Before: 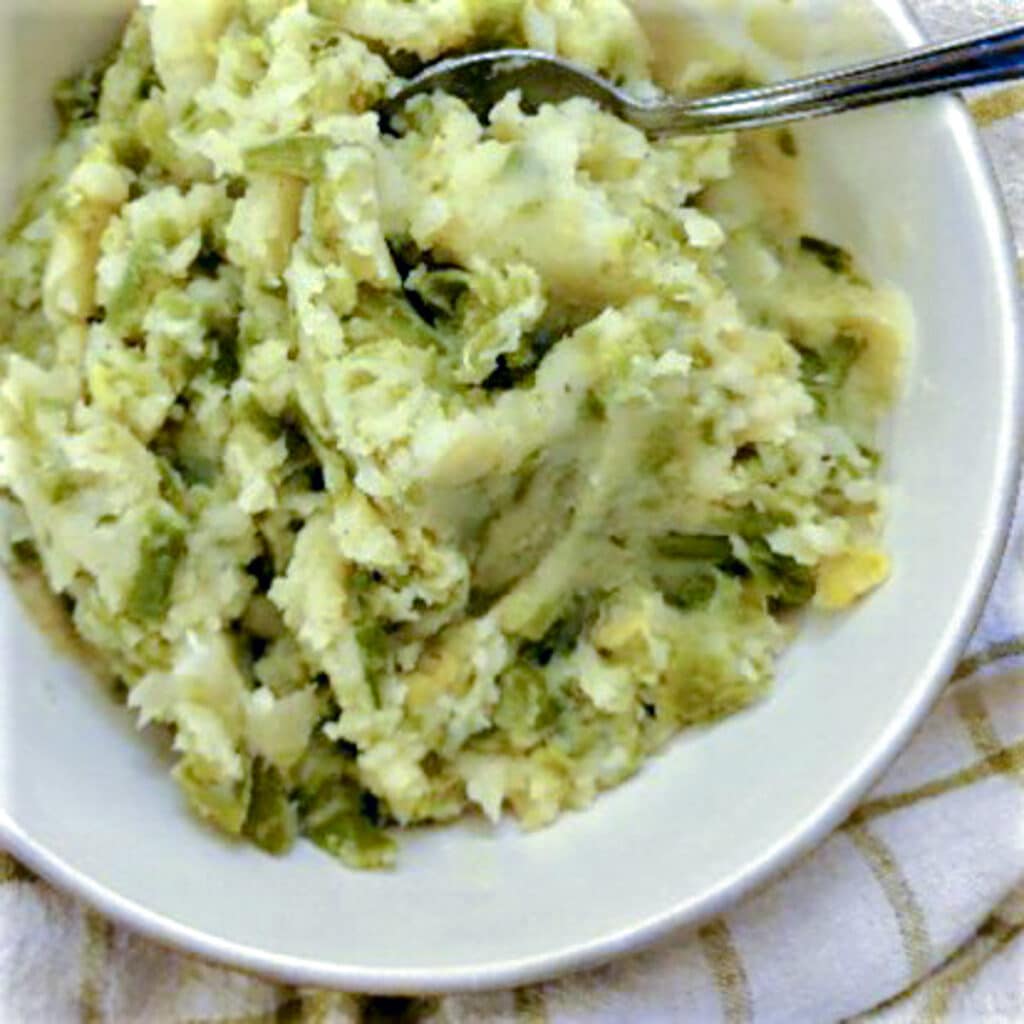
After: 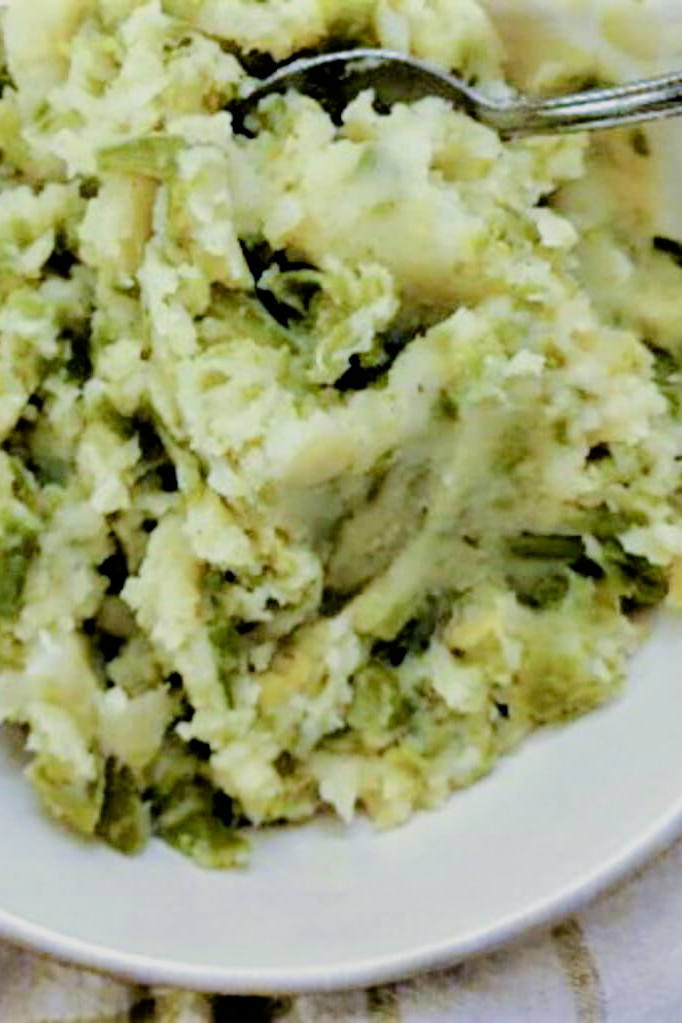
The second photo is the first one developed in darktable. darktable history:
filmic rgb: black relative exposure -5.1 EV, white relative exposure 3.98 EV, hardness 2.89, contrast 1.187, highlights saturation mix -29.53%
crop and rotate: left 14.366%, right 18.976%
